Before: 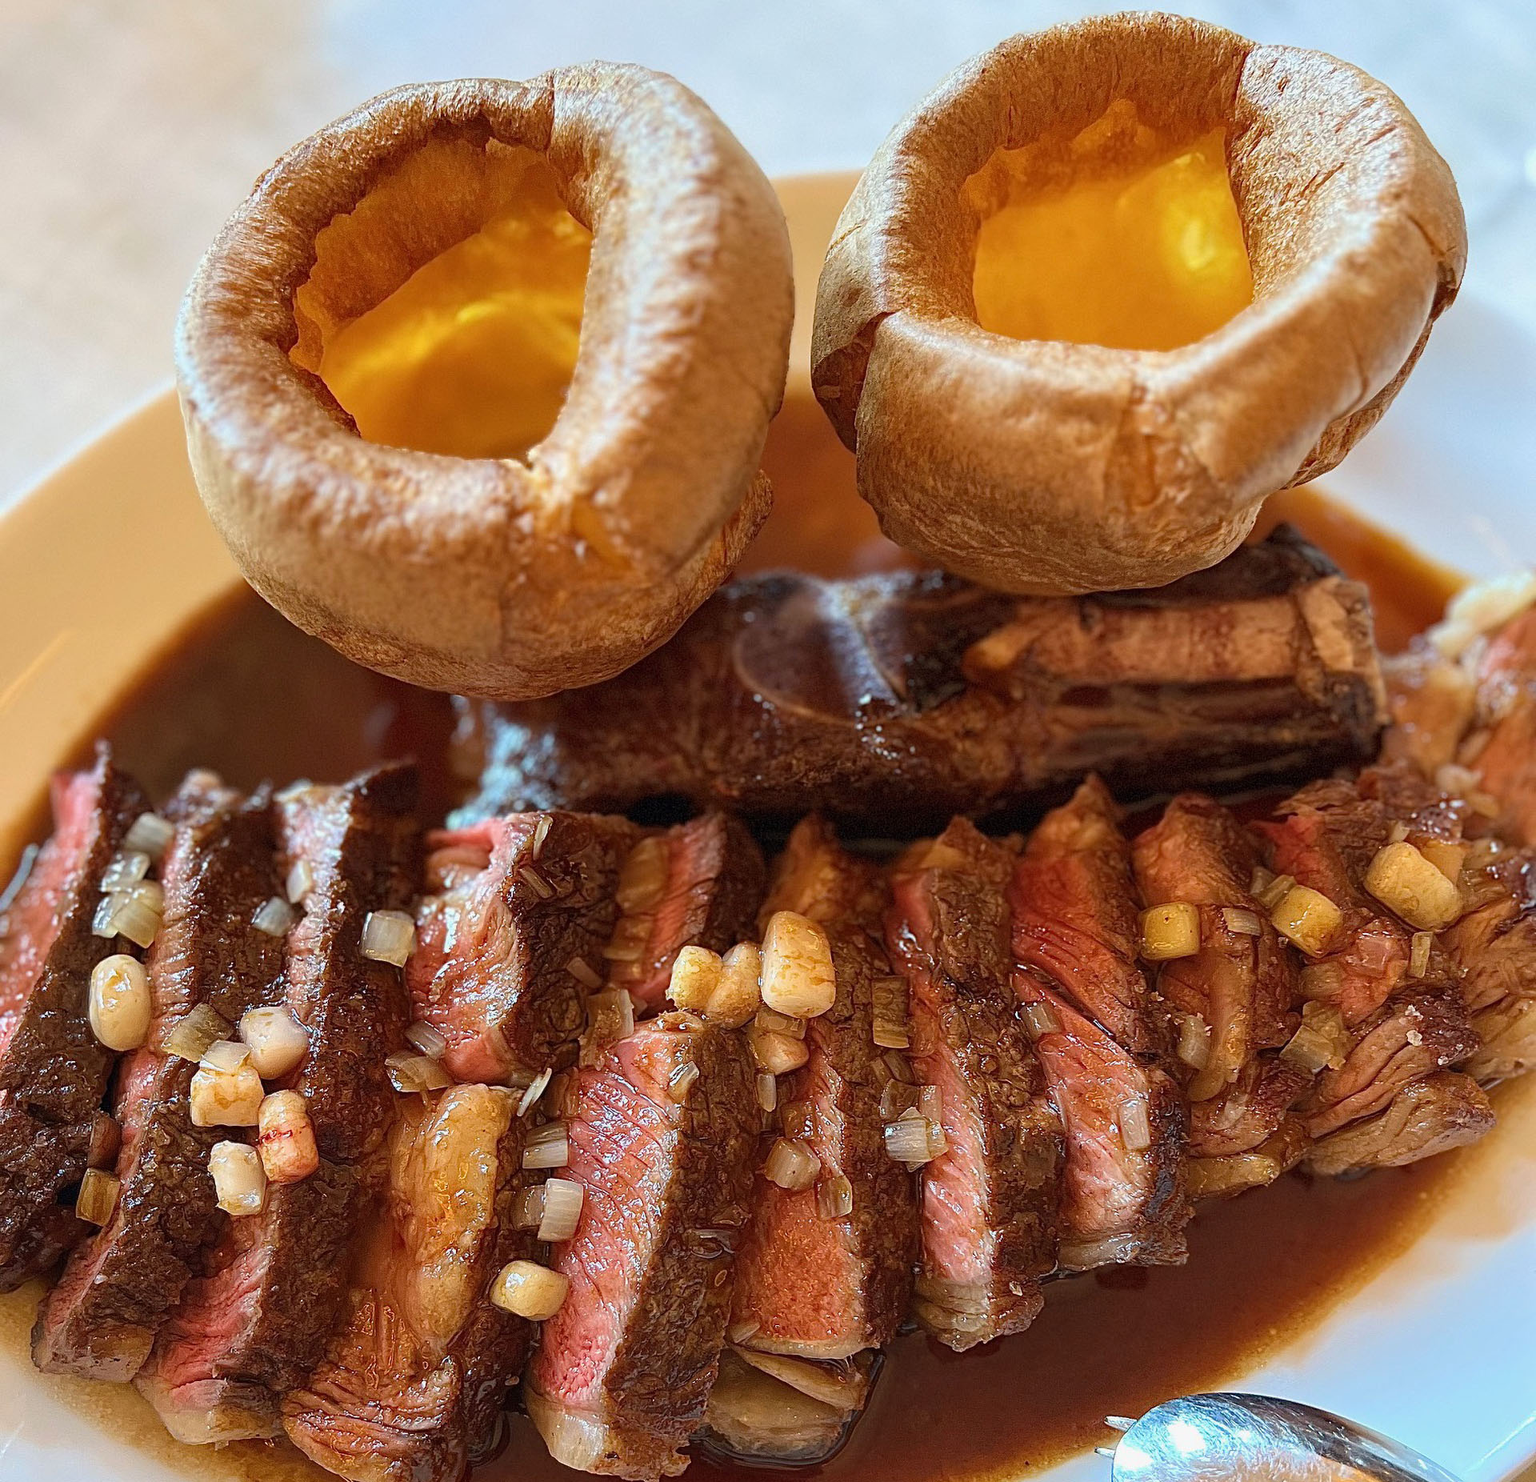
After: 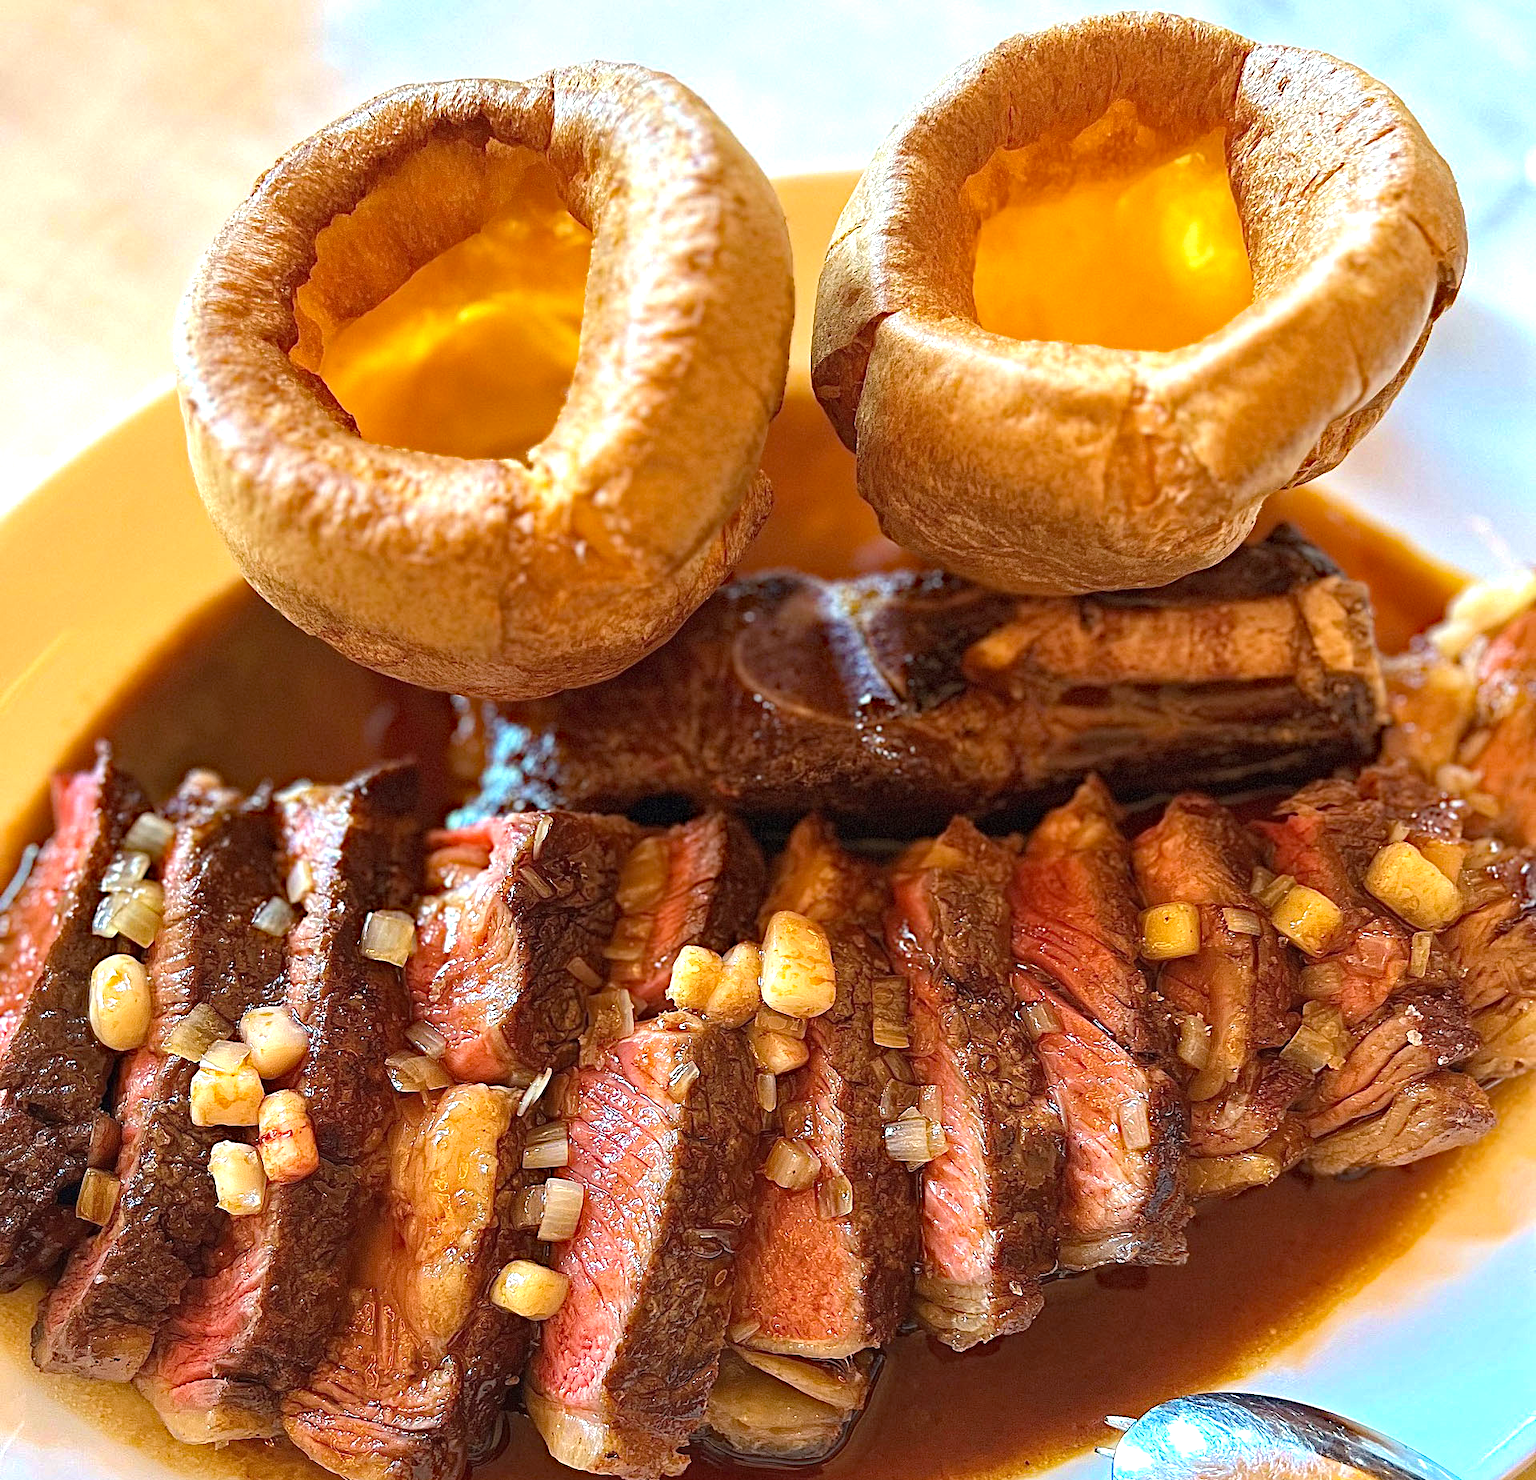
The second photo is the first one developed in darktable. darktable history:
haze removal: strength 0.53, distance 0.925, compatibility mode true, adaptive false
crop: bottom 0.071%
exposure: exposure 0.657 EV, compensate highlight preservation false
